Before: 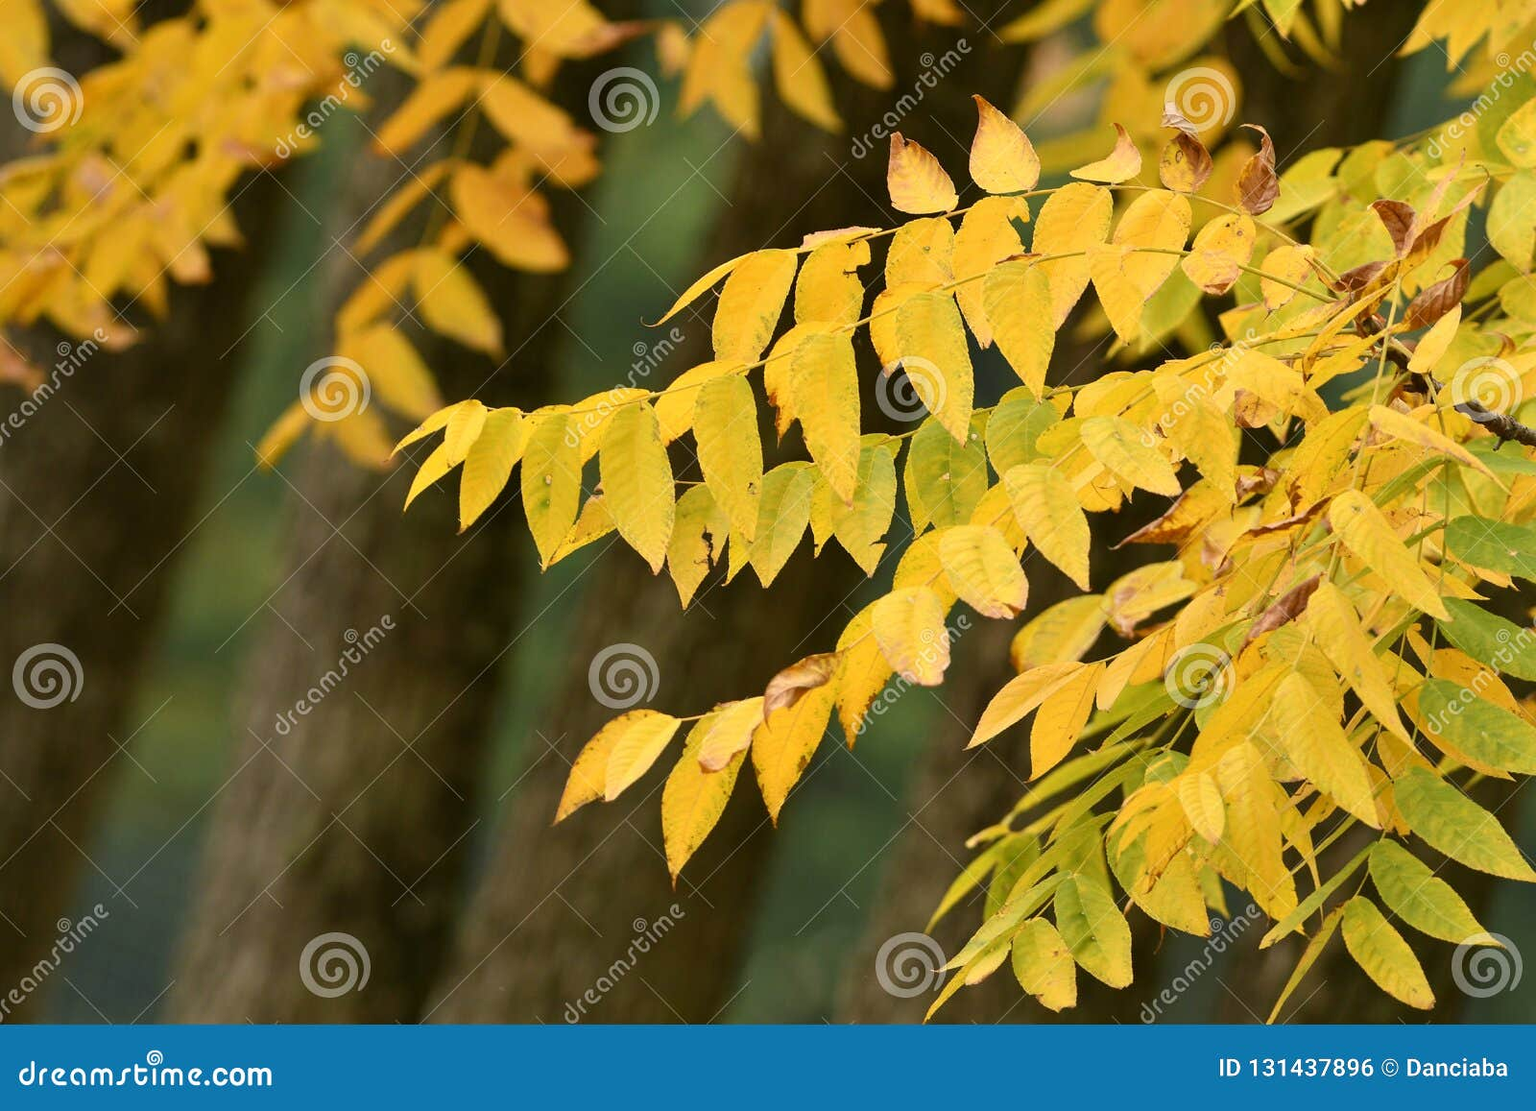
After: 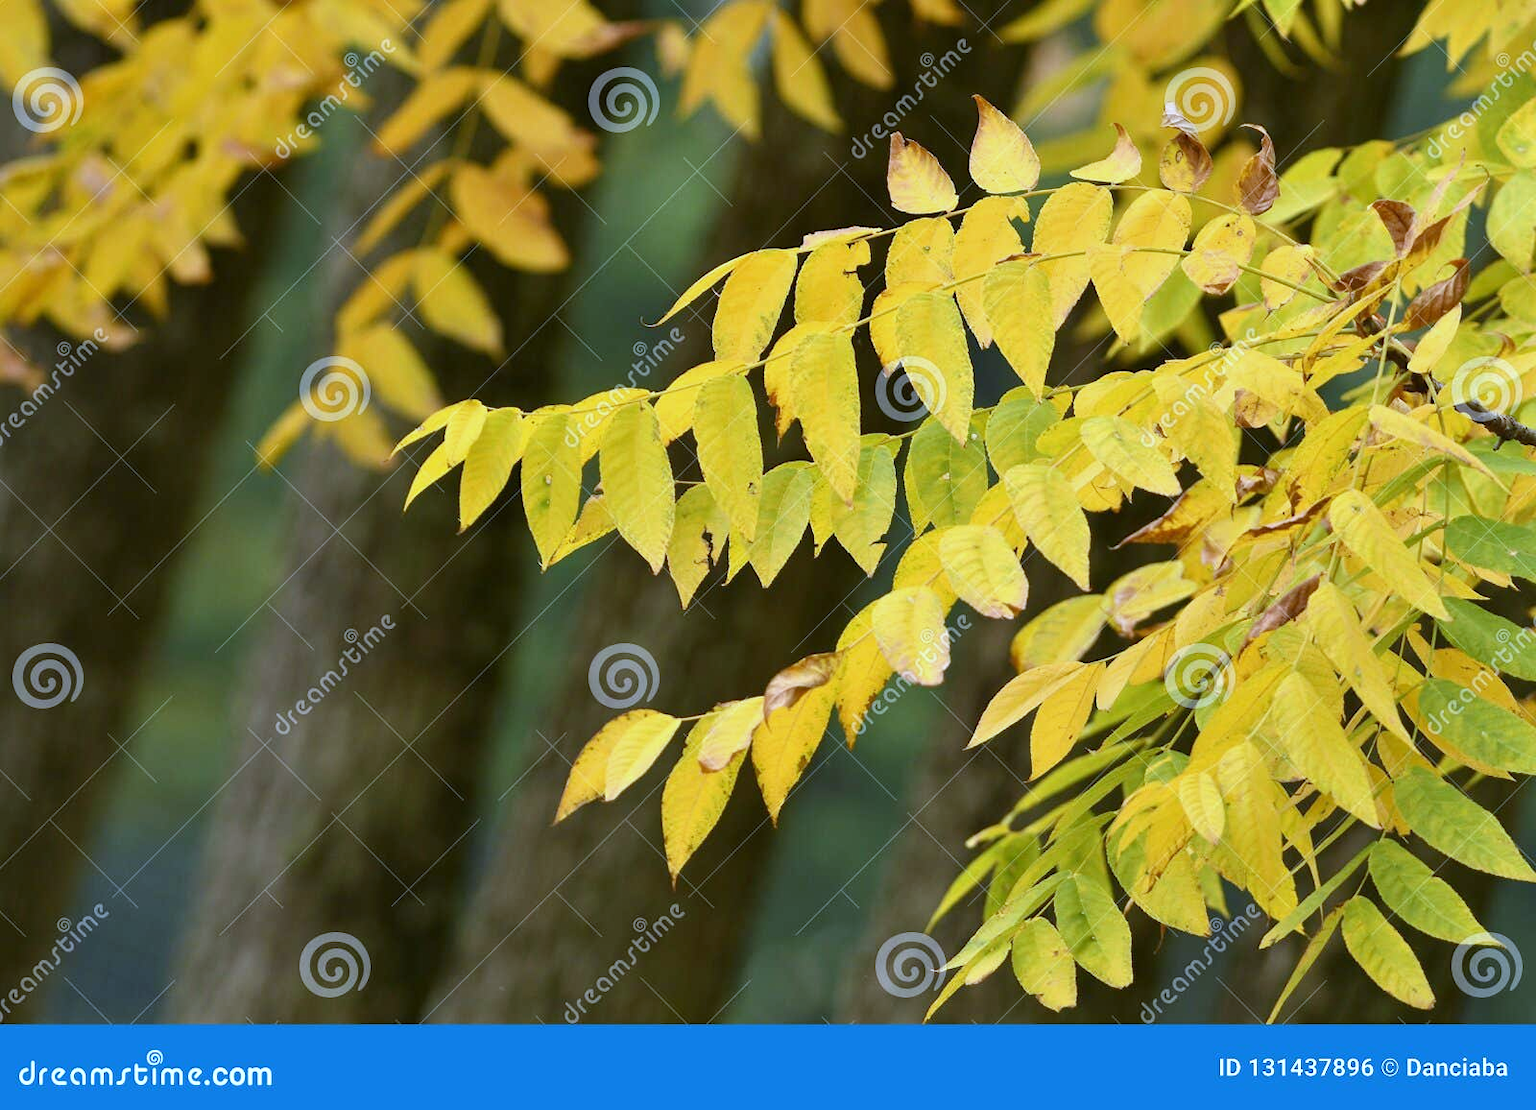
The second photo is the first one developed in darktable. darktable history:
white balance: red 0.871, blue 1.249
exposure: exposure 0.207 EV, compensate highlight preservation false
